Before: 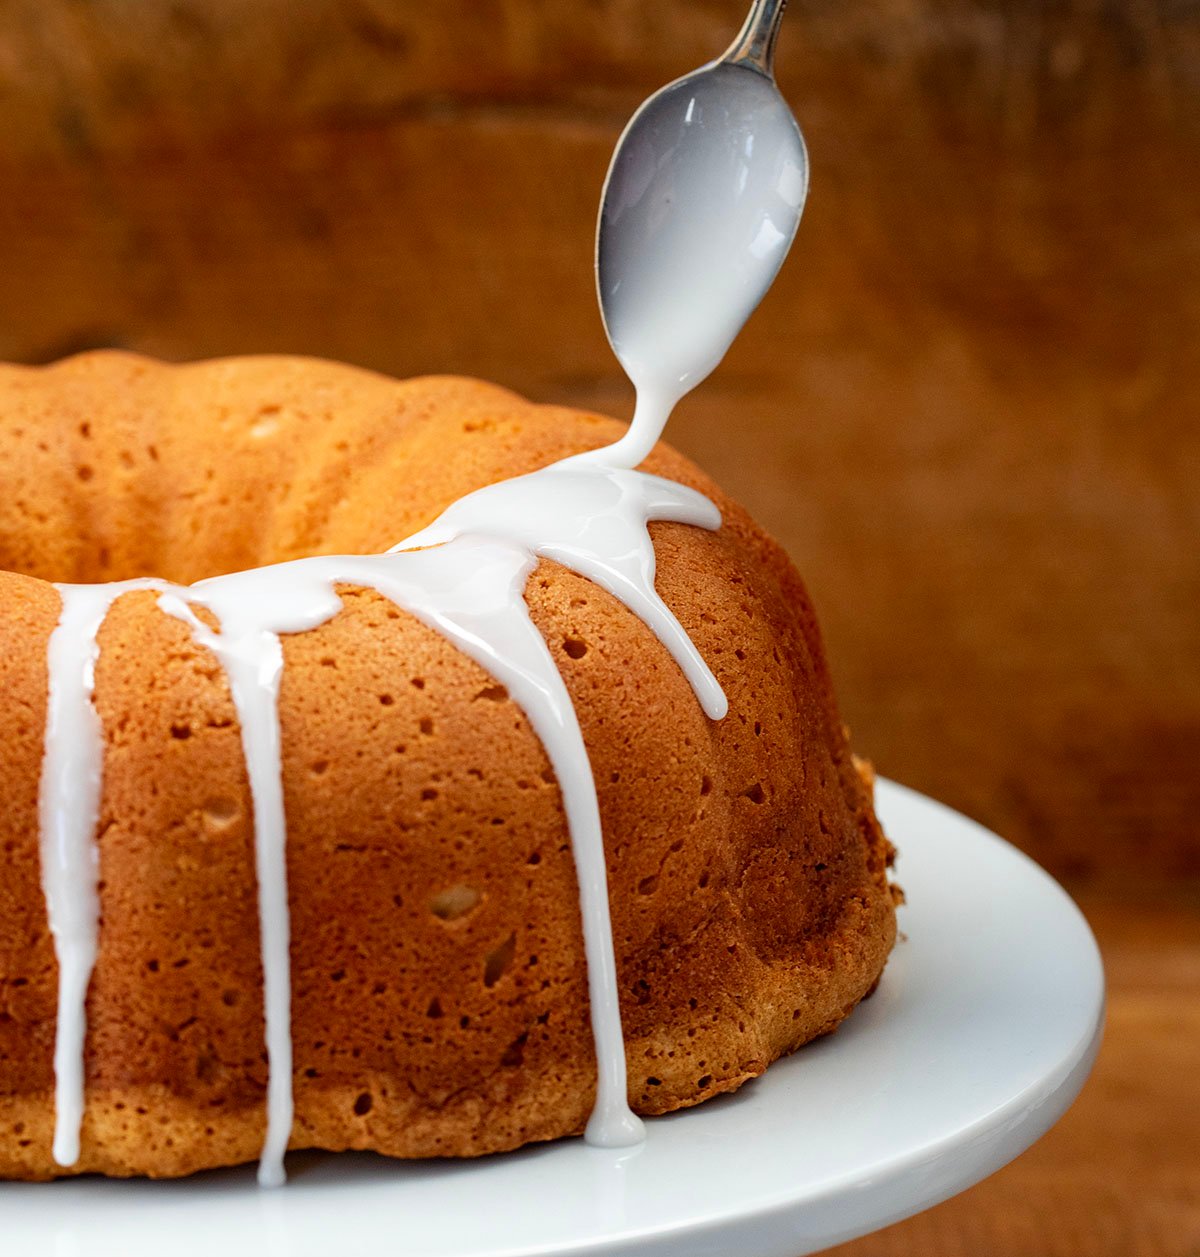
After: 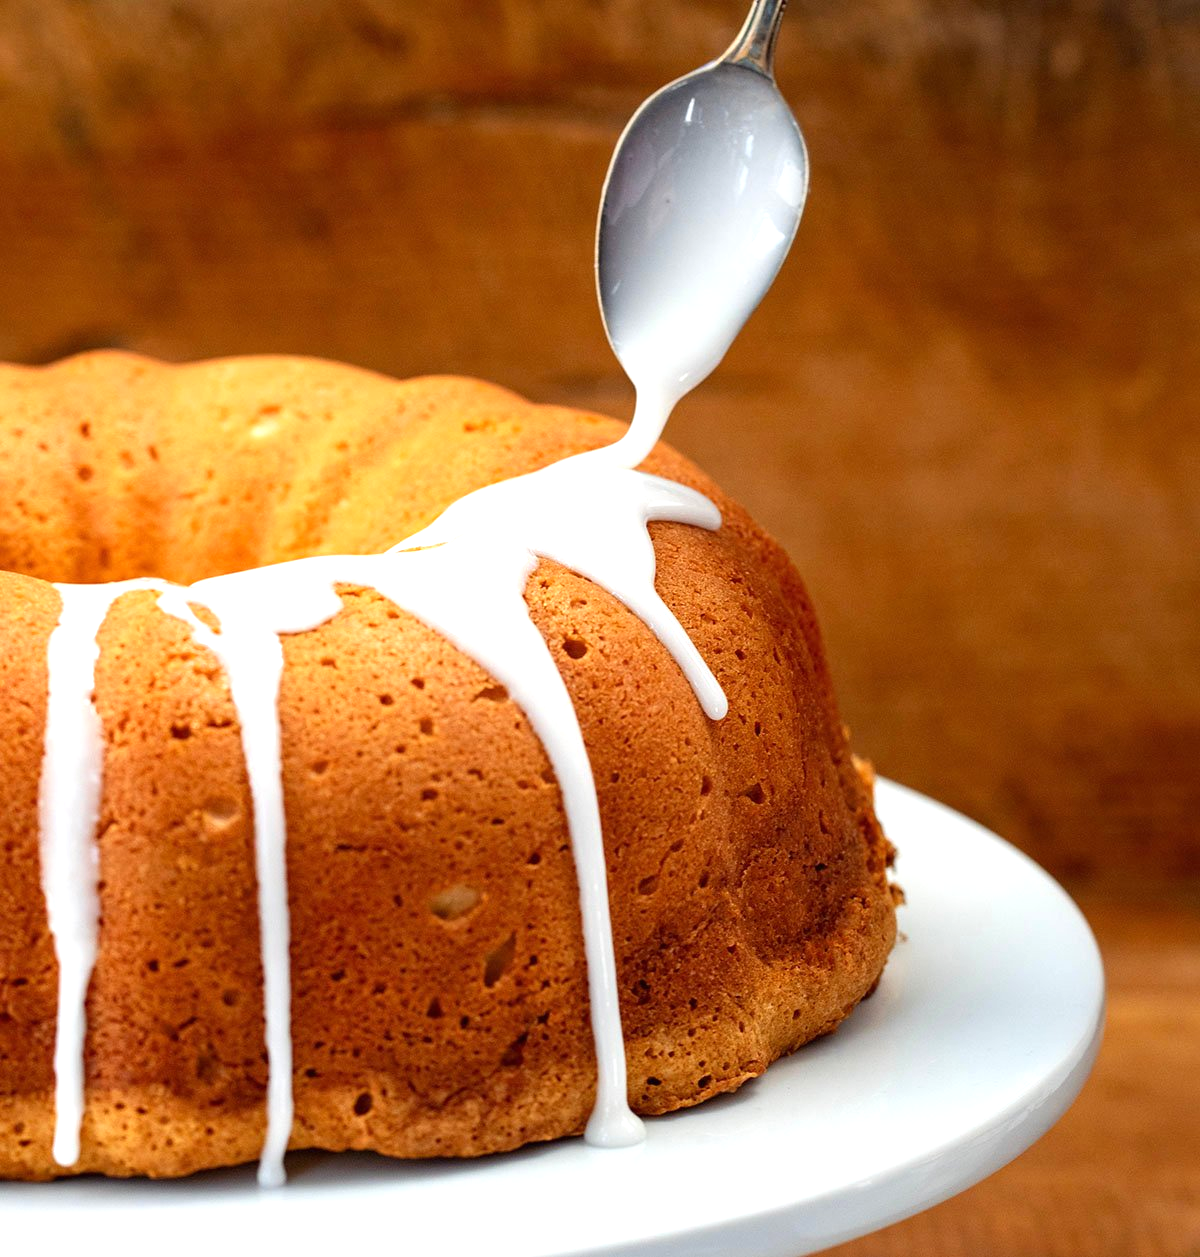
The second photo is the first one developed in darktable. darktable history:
exposure: black level correction 0, exposure 0.595 EV, compensate exposure bias true, compensate highlight preservation false
